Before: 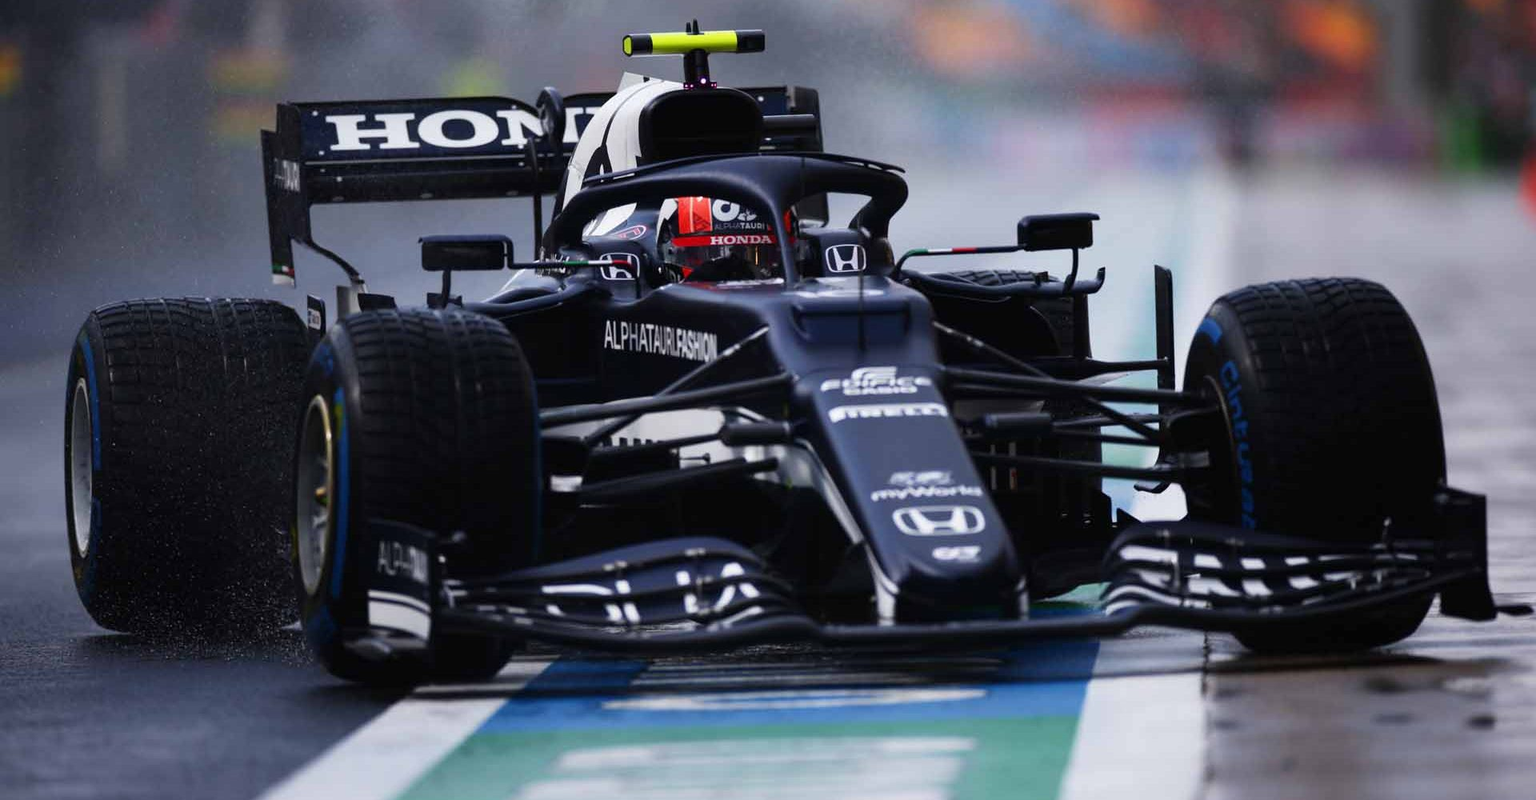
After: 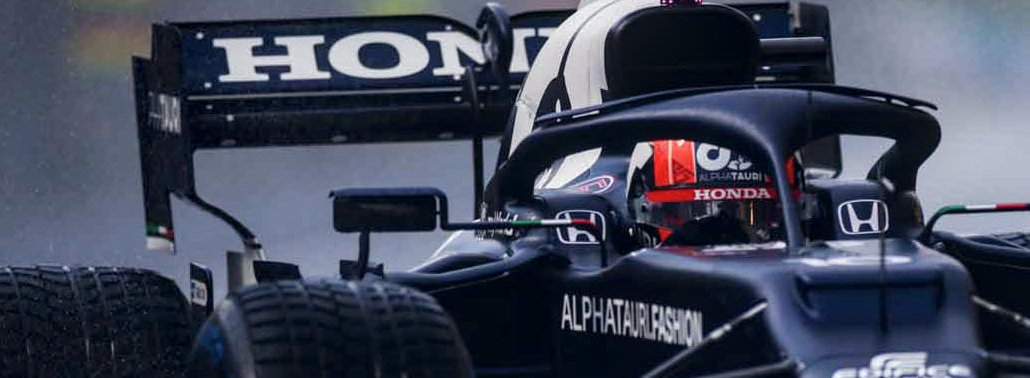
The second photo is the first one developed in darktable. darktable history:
color correction: highlights a* 0.207, highlights b* 2.7, shadows a* -0.874, shadows b* -4.78
local contrast: on, module defaults
crop: left 10.121%, top 10.631%, right 36.218%, bottom 51.526%
